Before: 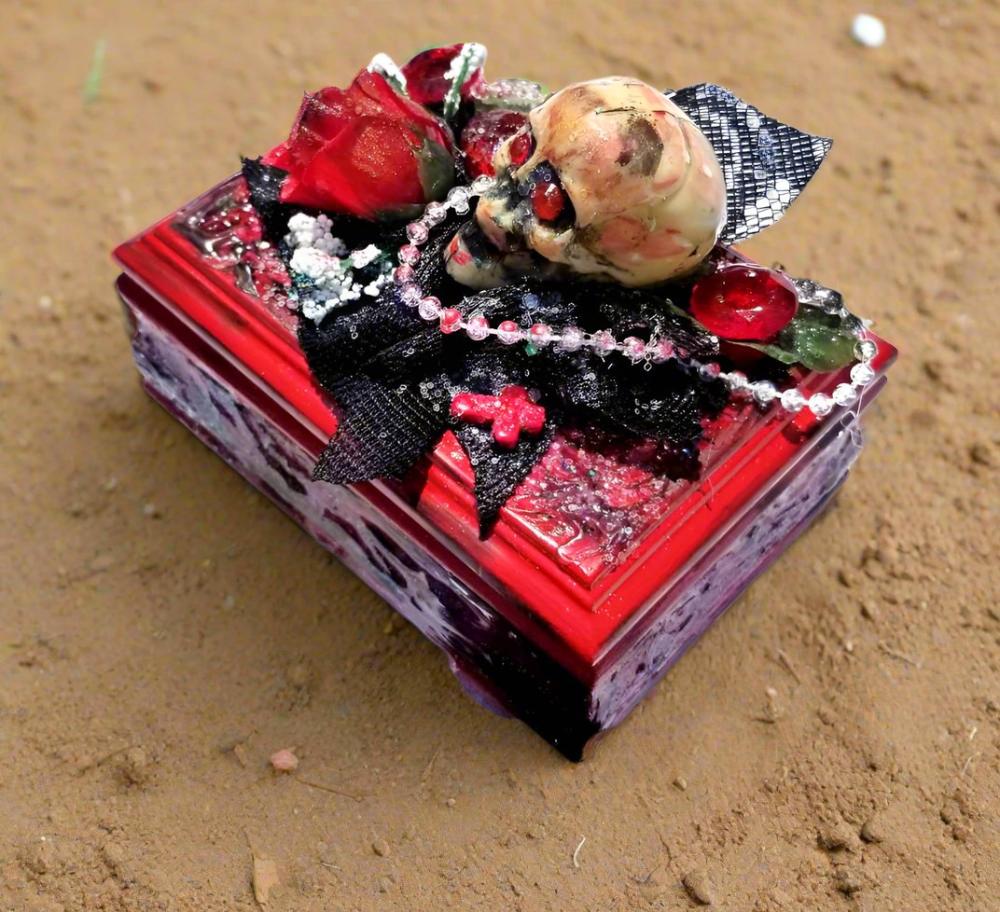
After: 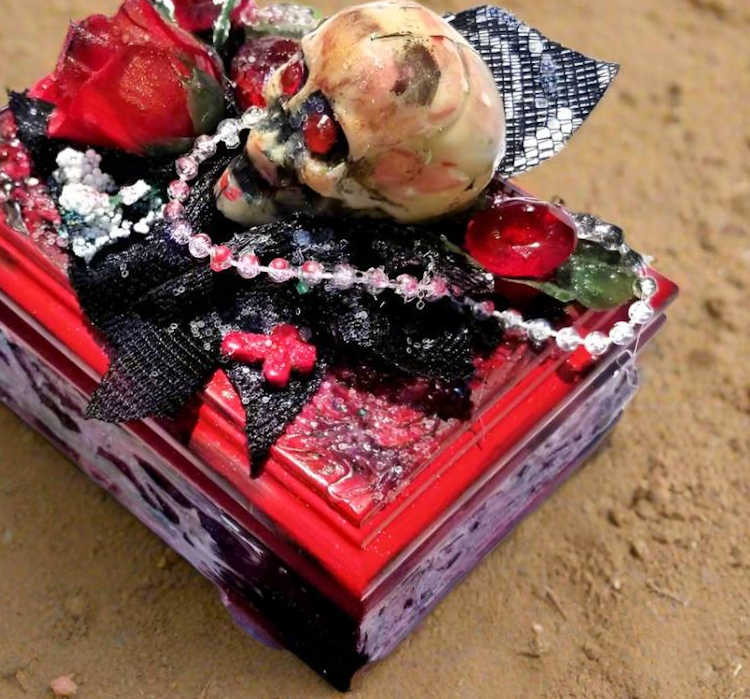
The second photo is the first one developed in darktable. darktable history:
exposure: compensate highlight preservation false
crop and rotate: left 20.74%, top 7.912%, right 0.375%, bottom 13.378%
local contrast: mode bilateral grid, contrast 10, coarseness 25, detail 110%, midtone range 0.2
rotate and perspective: rotation 0.074°, lens shift (vertical) 0.096, lens shift (horizontal) -0.041, crop left 0.043, crop right 0.952, crop top 0.024, crop bottom 0.979
